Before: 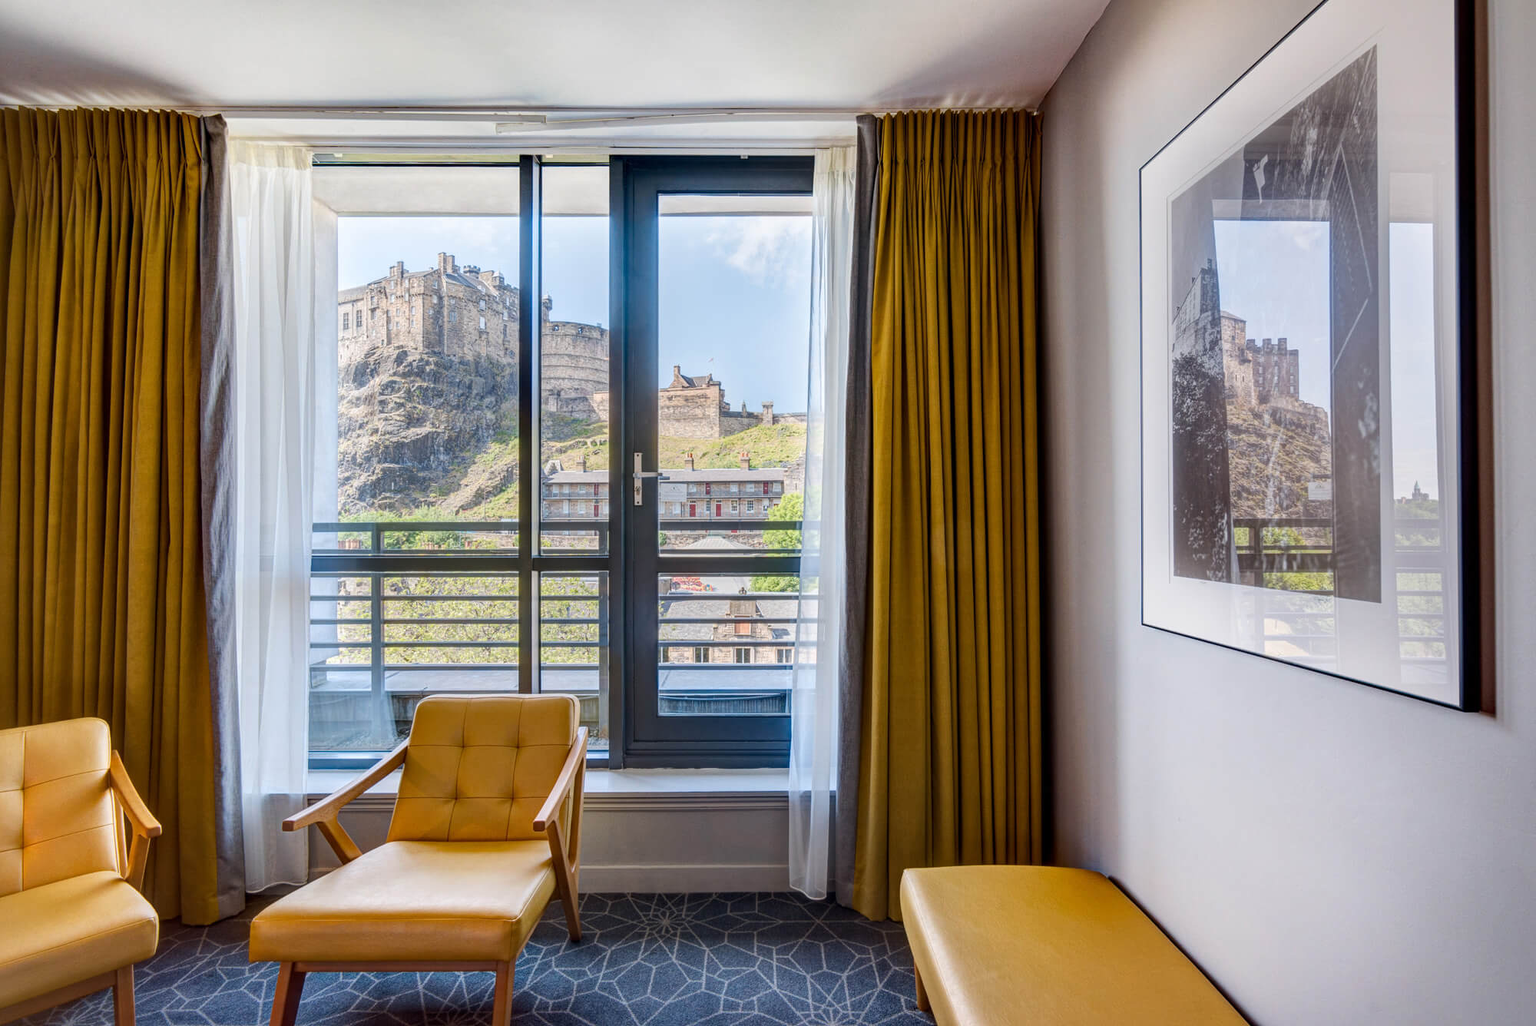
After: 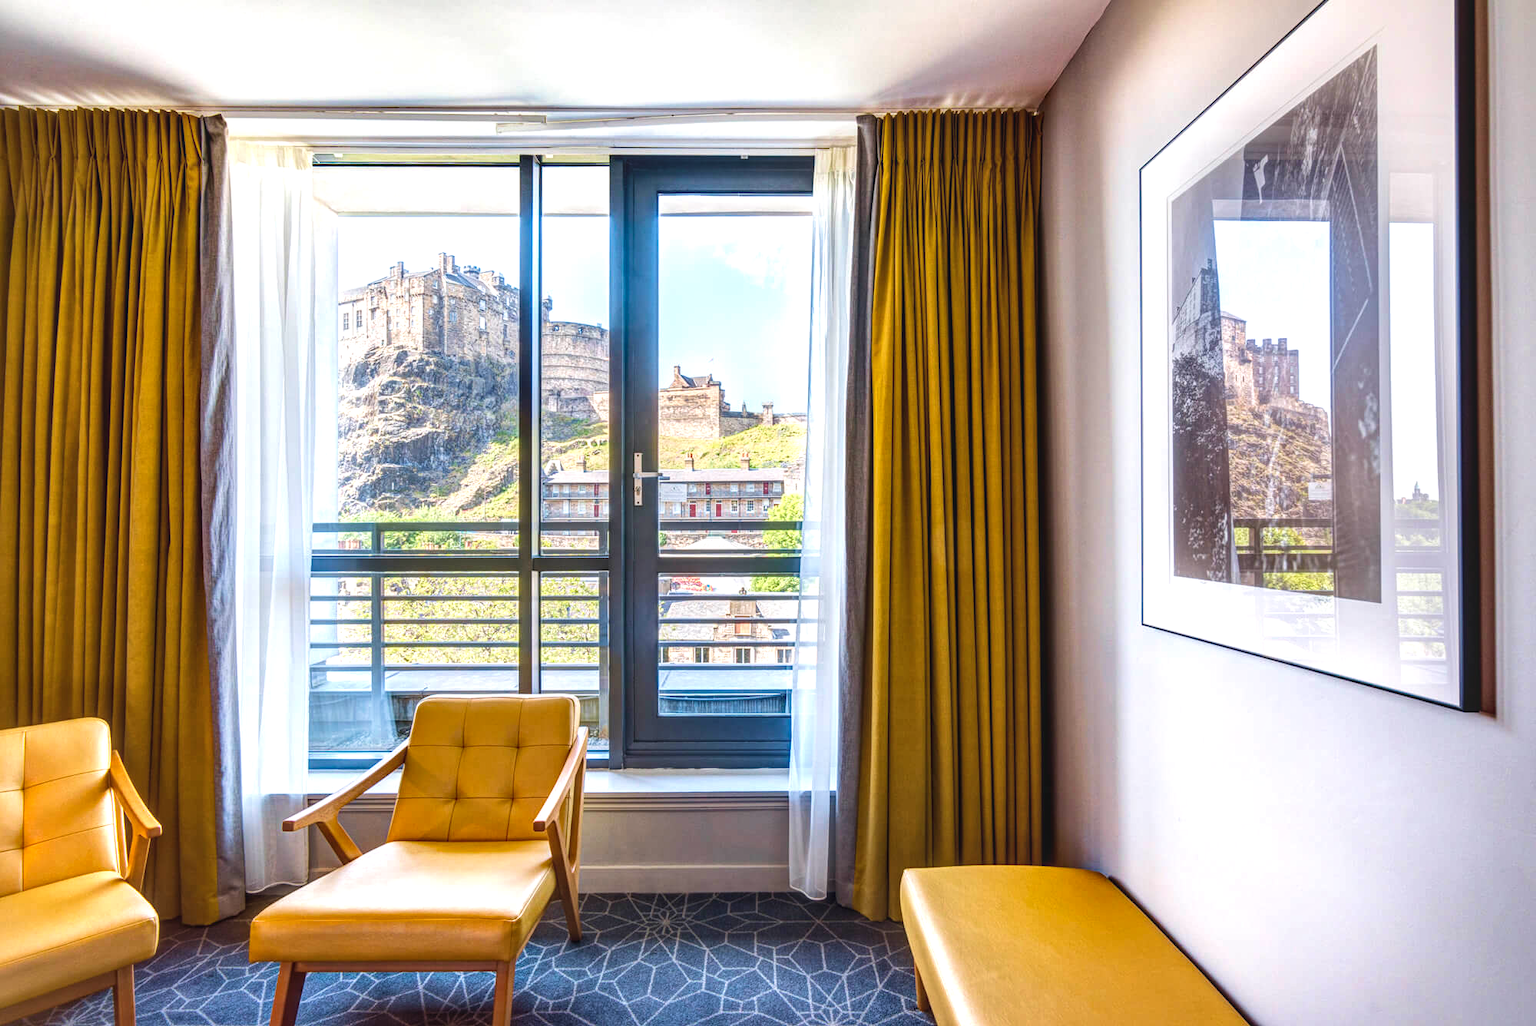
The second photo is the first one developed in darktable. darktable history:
color balance rgb: perceptual saturation grading › global saturation 10%, global vibrance 10%
exposure: black level correction -0.005, exposure 0.622 EV, compensate highlight preservation false
velvia: on, module defaults
local contrast: on, module defaults
